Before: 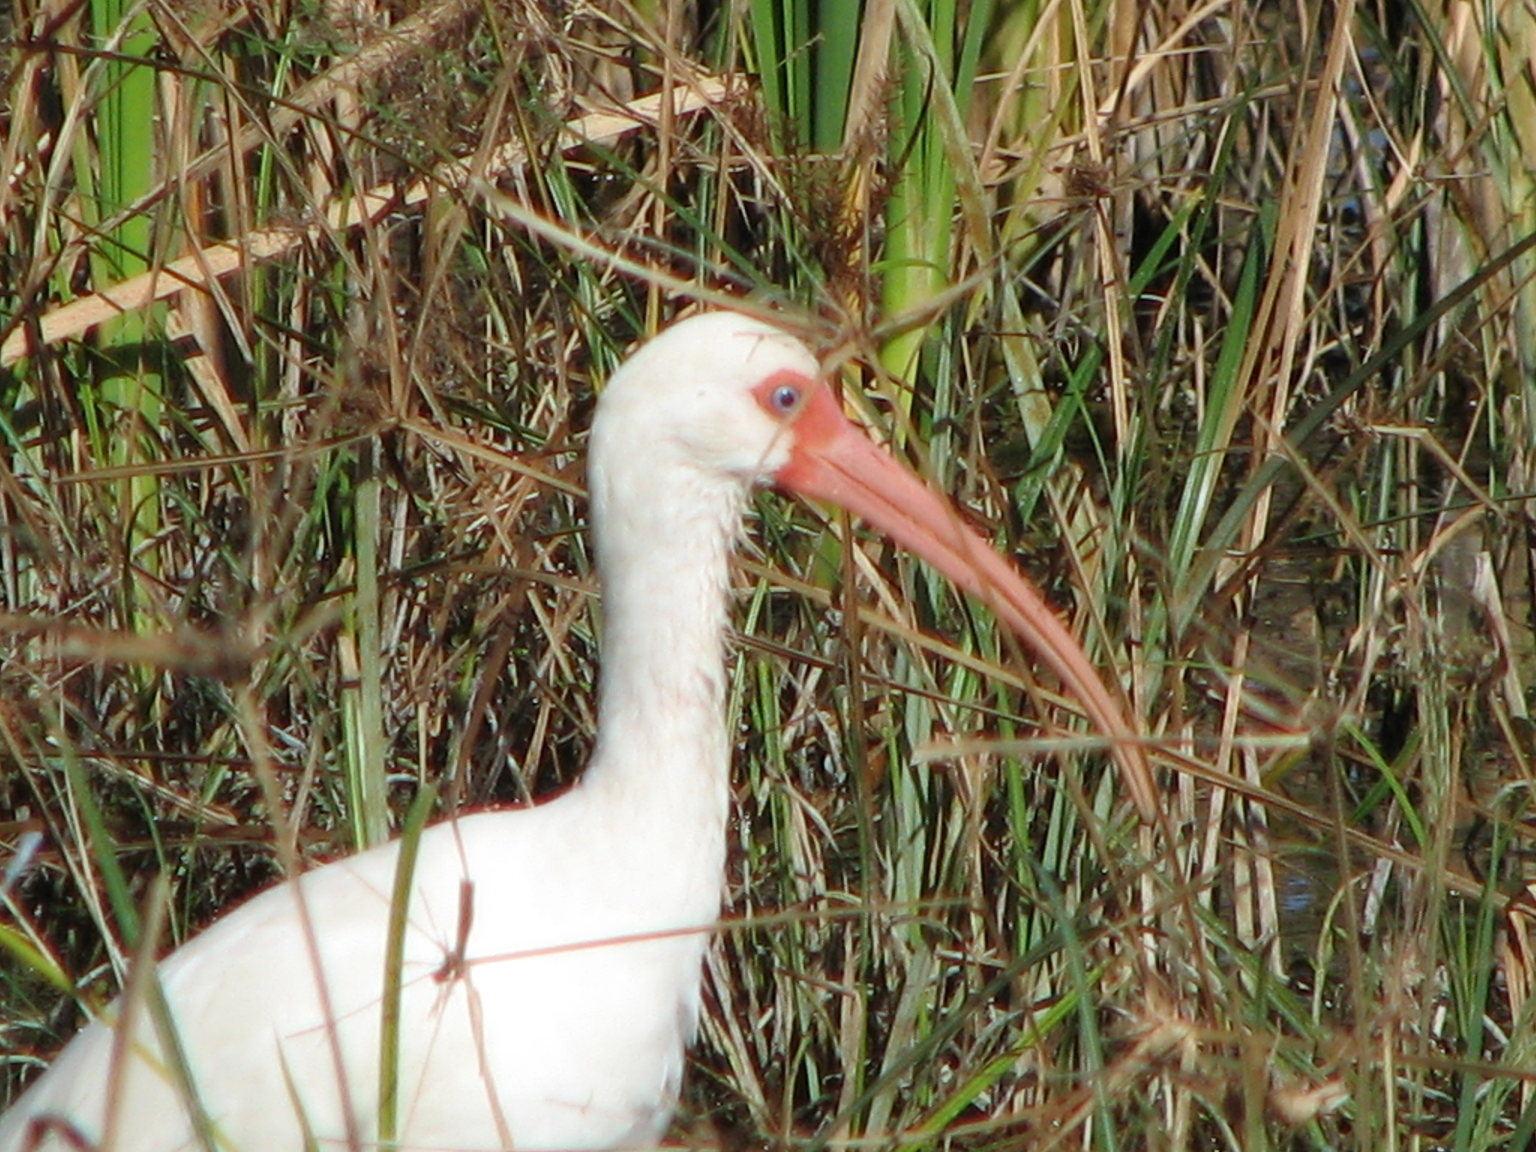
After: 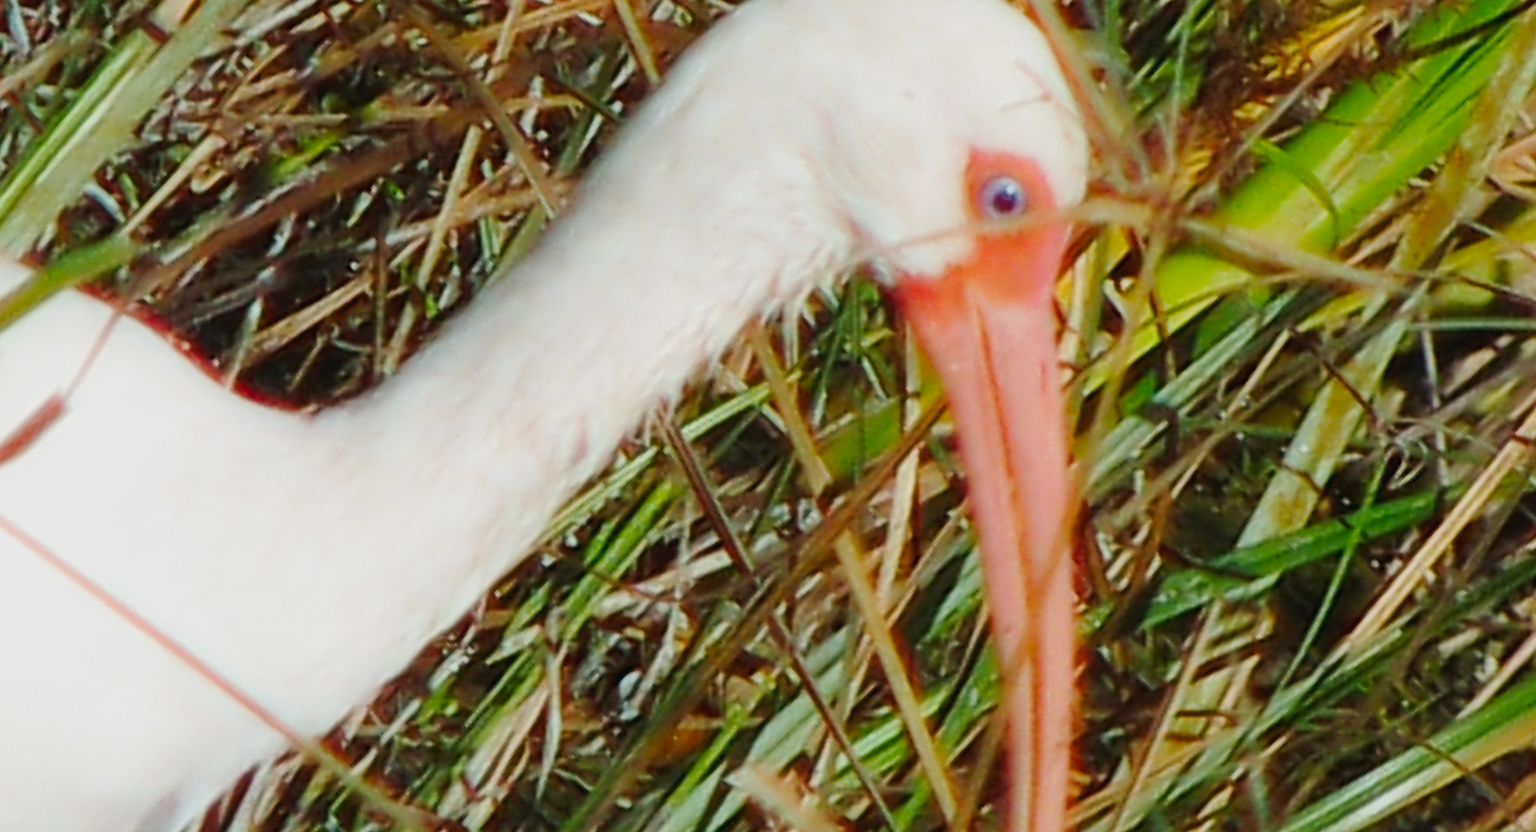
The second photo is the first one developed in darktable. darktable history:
crop and rotate: angle -44.46°, top 16.673%, right 0.966%, bottom 11.742%
color balance rgb: perceptual saturation grading › global saturation 30.229%
tone curve: curves: ch0 [(0, 0.018) (0.036, 0.038) (0.15, 0.131) (0.27, 0.247) (0.528, 0.554) (0.761, 0.761) (1, 0.919)]; ch1 [(0, 0) (0.179, 0.173) (0.322, 0.32) (0.429, 0.431) (0.502, 0.5) (0.519, 0.522) (0.562, 0.588) (0.625, 0.67) (0.711, 0.745) (1, 1)]; ch2 [(0, 0) (0.29, 0.295) (0.404, 0.436) (0.497, 0.499) (0.521, 0.523) (0.561, 0.605) (0.657, 0.655) (0.712, 0.764) (1, 1)], preserve colors none
